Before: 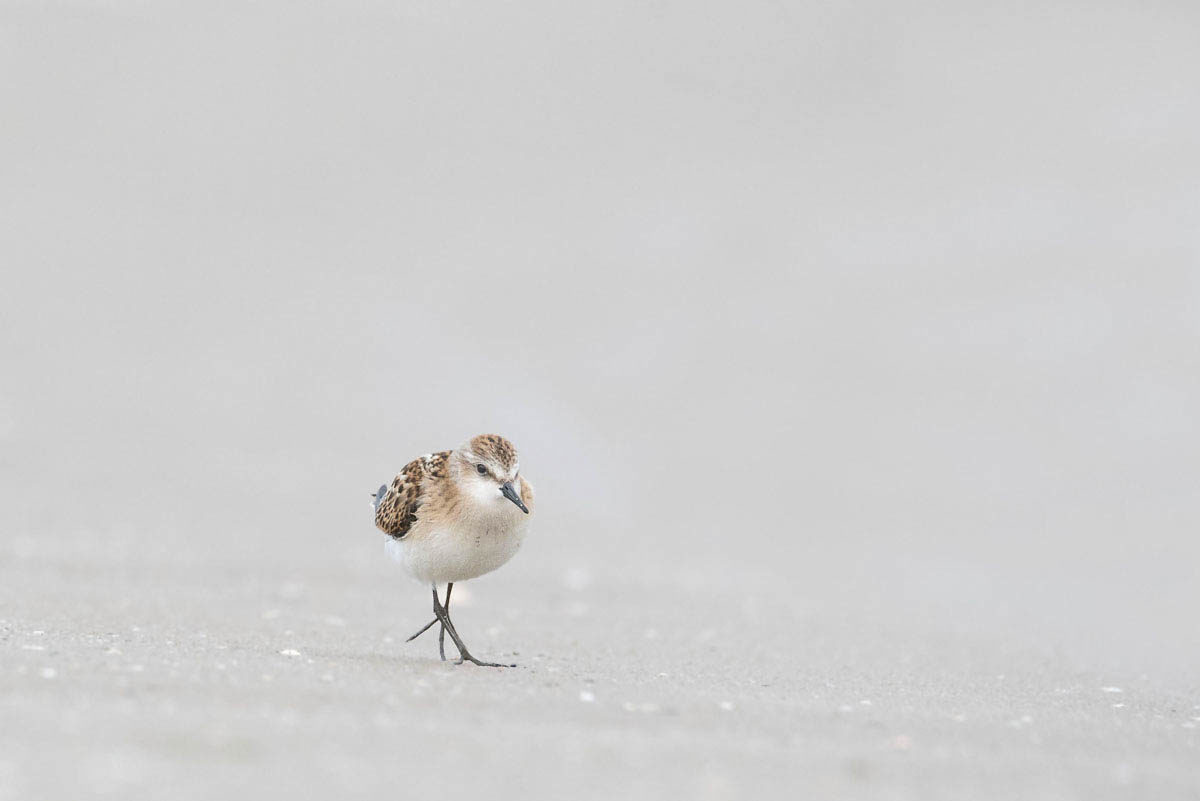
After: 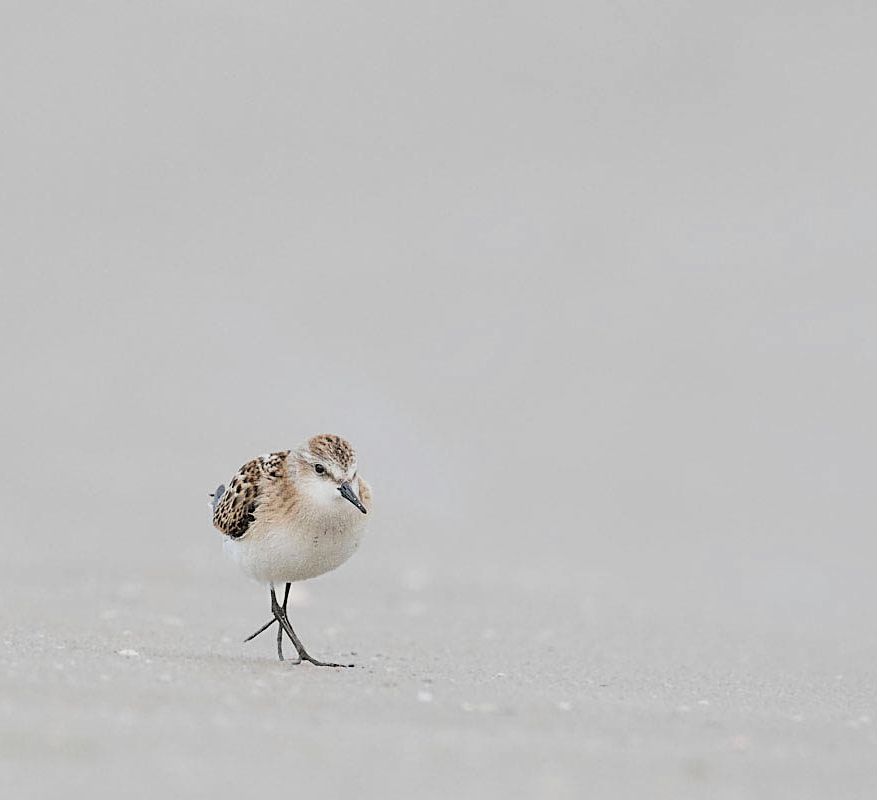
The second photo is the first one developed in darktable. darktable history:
crop: left 13.543%, top 0%, right 13.333%
filmic rgb: black relative exposure -5.15 EV, white relative exposure 3.95 EV, threshold 2.99 EV, hardness 2.88, contrast 1.296, add noise in highlights 0.002, color science v3 (2019), use custom middle-gray values true, contrast in highlights soft, enable highlight reconstruction true
shadows and highlights: shadows 10.87, white point adjustment 0.923, highlights -39.46
sharpen: on, module defaults
